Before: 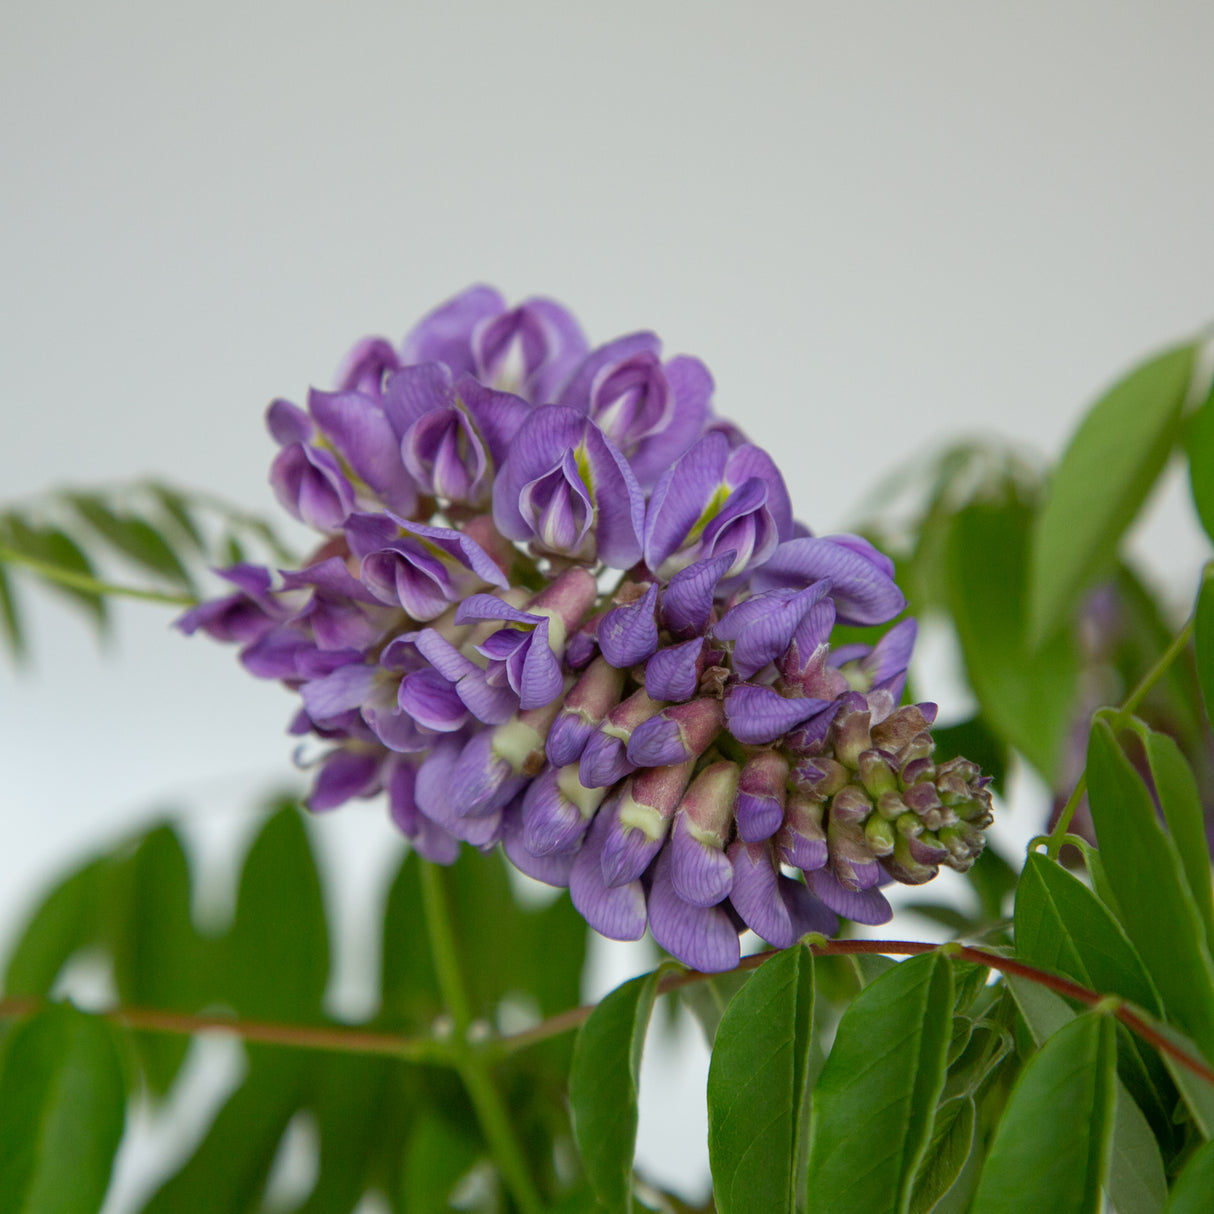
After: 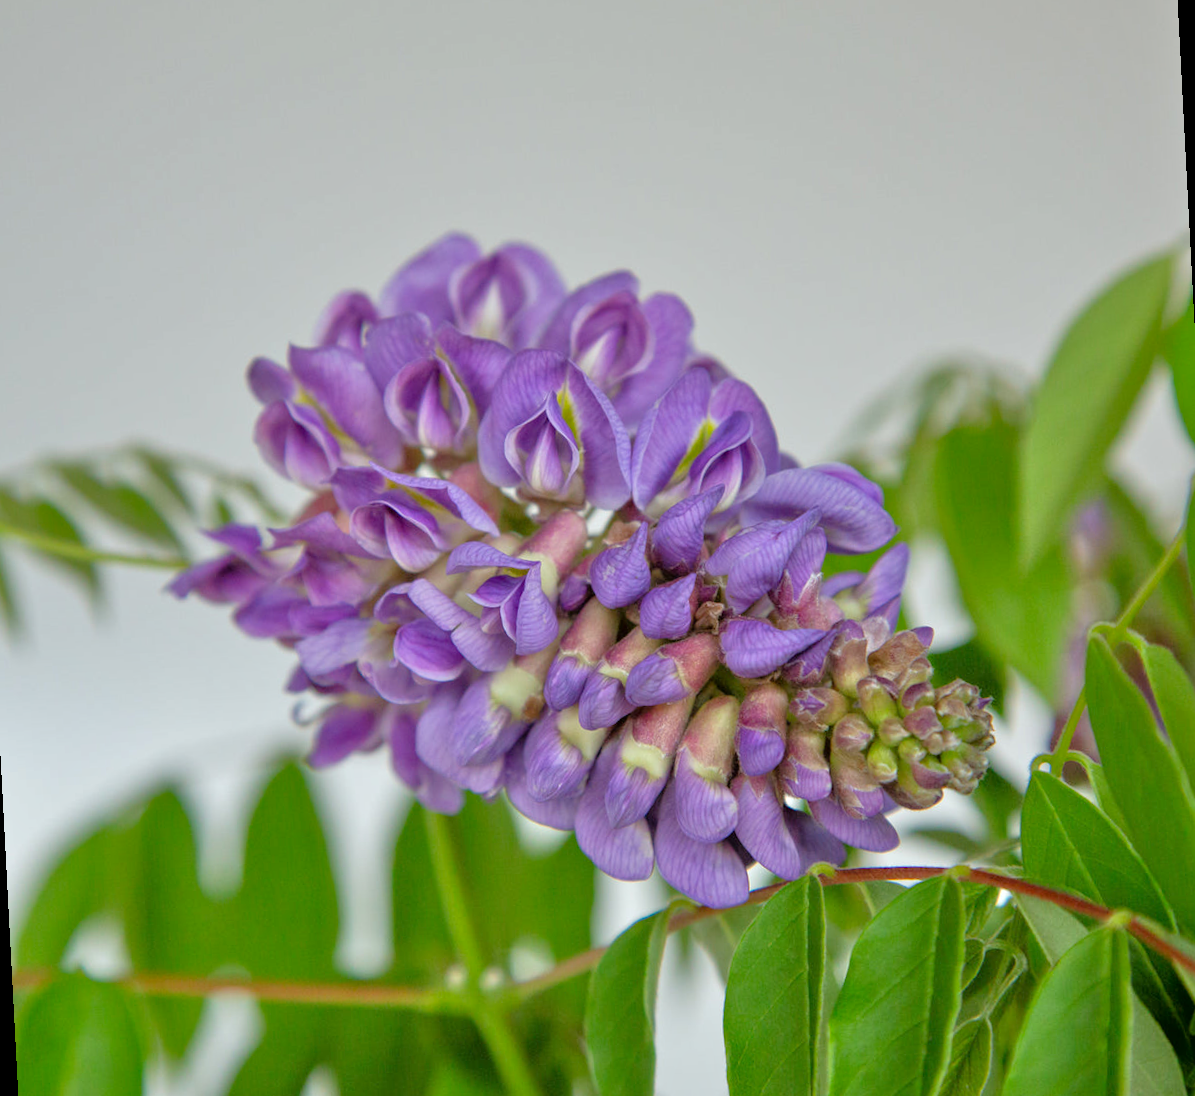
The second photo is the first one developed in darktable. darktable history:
rotate and perspective: rotation -3°, crop left 0.031, crop right 0.968, crop top 0.07, crop bottom 0.93
shadows and highlights: shadows -20, white point adjustment -2, highlights -35
tone equalizer: -7 EV 0.15 EV, -6 EV 0.6 EV, -5 EV 1.15 EV, -4 EV 1.33 EV, -3 EV 1.15 EV, -2 EV 0.6 EV, -1 EV 0.15 EV, mask exposure compensation -0.5 EV
